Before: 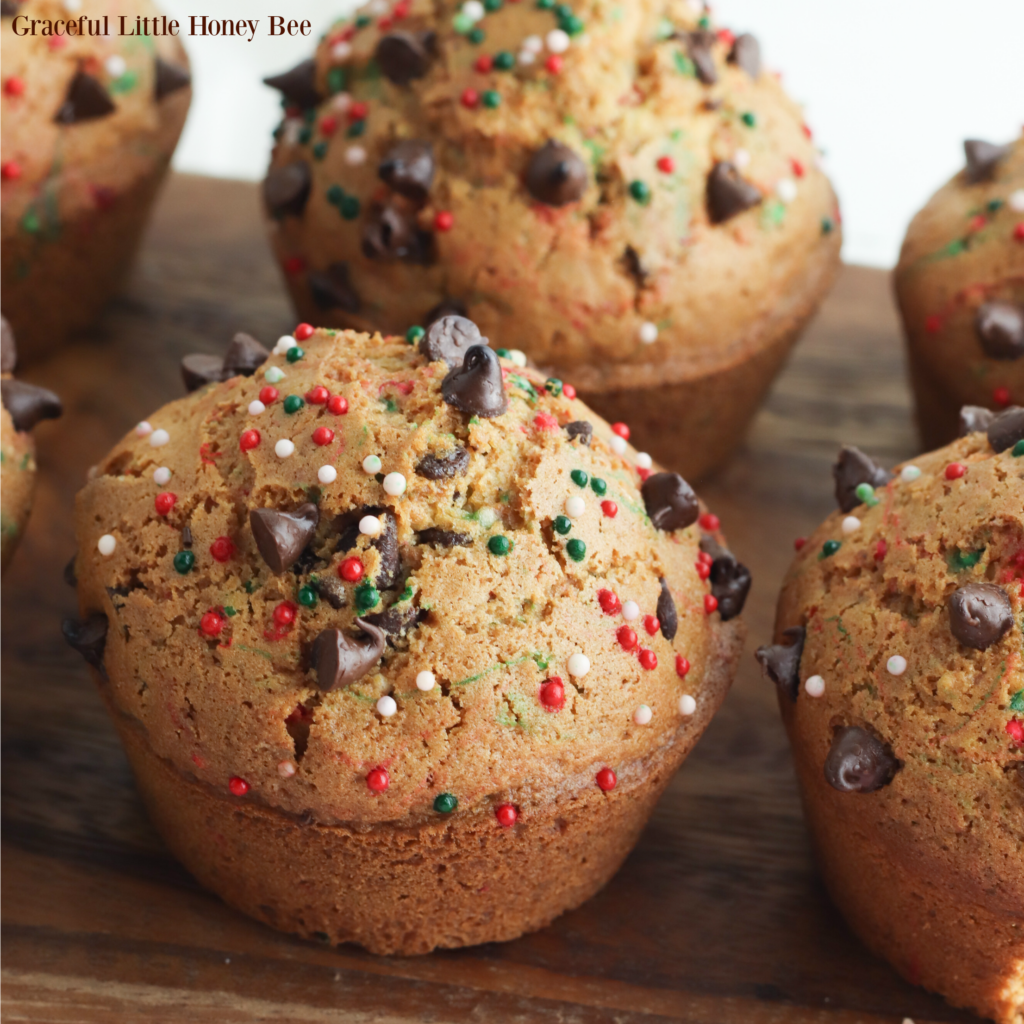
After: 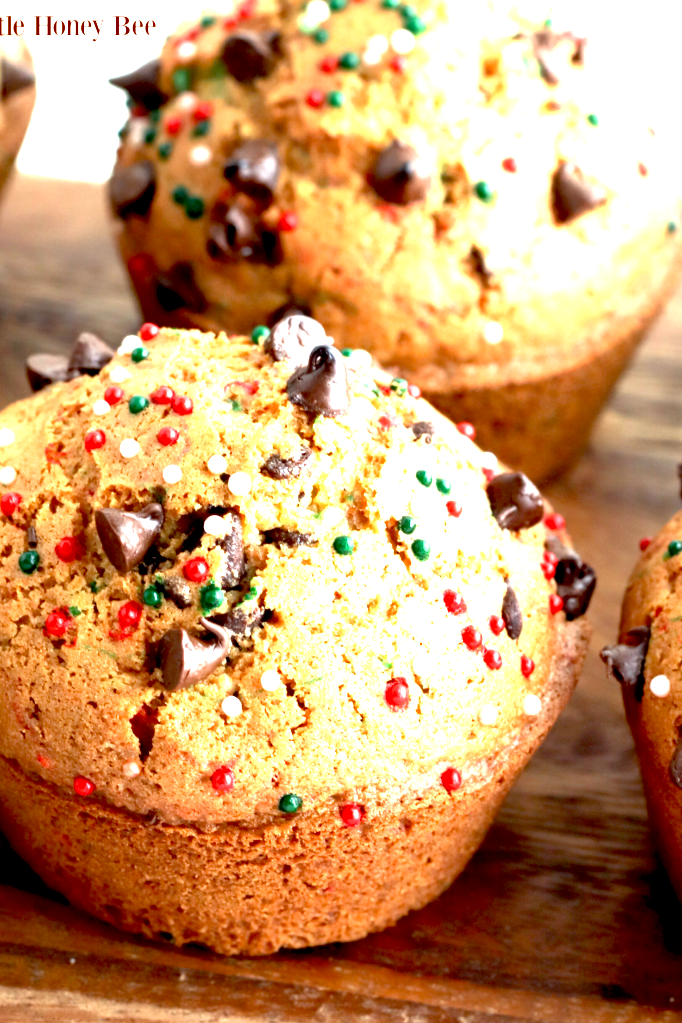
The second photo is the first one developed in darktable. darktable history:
exposure: black level correction 0.015, exposure 1.78 EV, compensate highlight preservation false
crop and rotate: left 15.196%, right 18.188%
local contrast: highlights 103%, shadows 99%, detail 120%, midtone range 0.2
